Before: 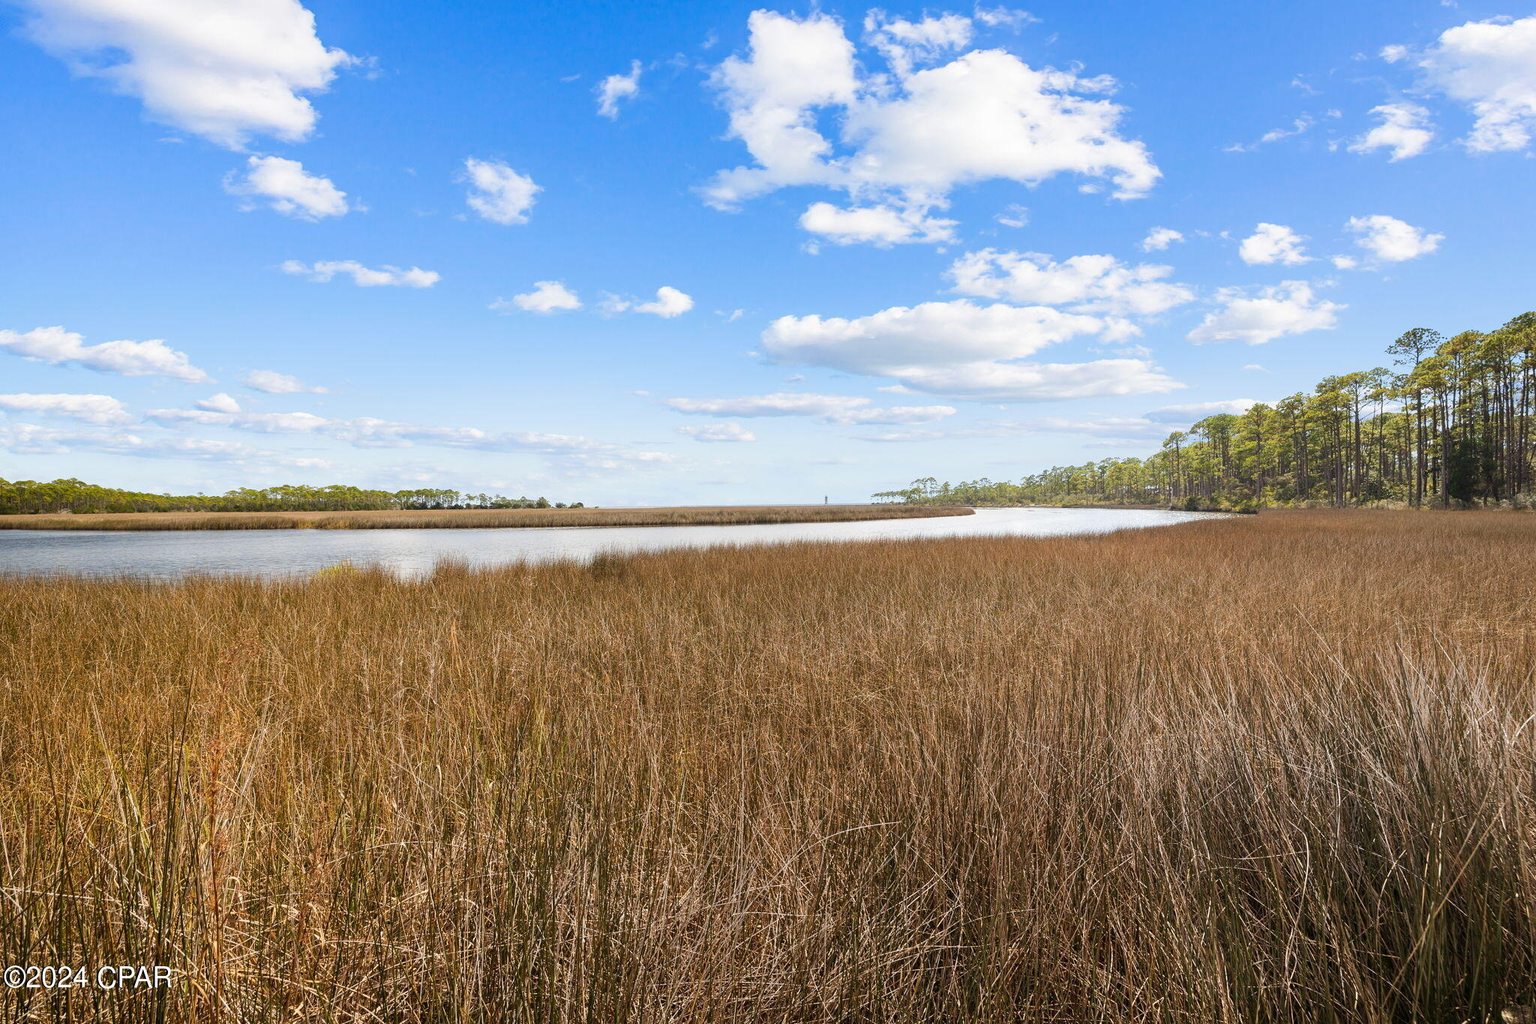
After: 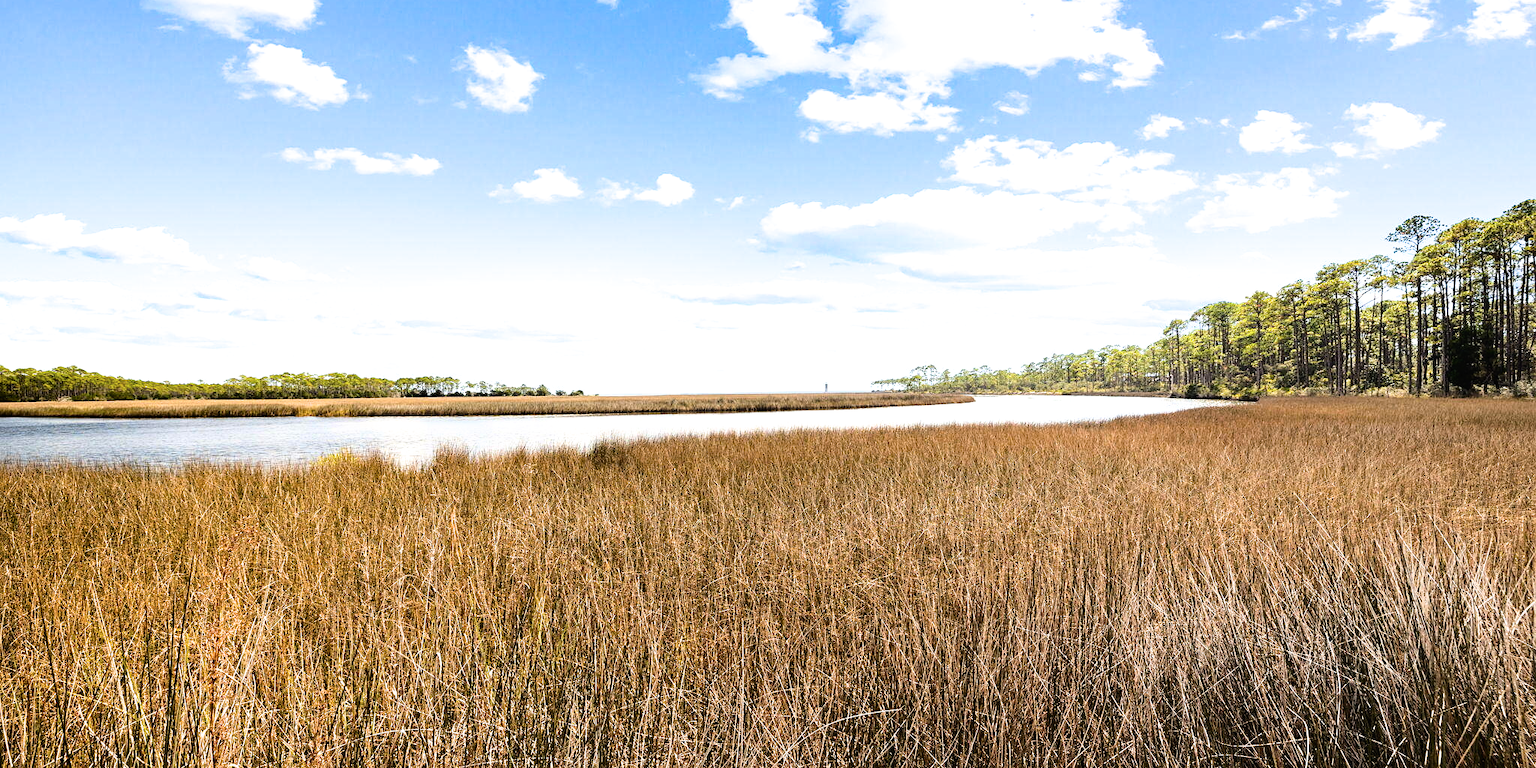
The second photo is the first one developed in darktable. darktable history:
filmic rgb: black relative exposure -8.22 EV, white relative exposure 2.2 EV, target white luminance 99.988%, hardness 7.11, latitude 75.74%, contrast 1.324, highlights saturation mix -2.23%, shadows ↔ highlights balance 30.39%
crop: top 11.023%, bottom 13.955%
haze removal: compatibility mode true, adaptive false
sharpen: amount 0.202
tone curve: curves: ch0 [(0, 0) (0.003, 0.015) (0.011, 0.019) (0.025, 0.026) (0.044, 0.041) (0.069, 0.057) (0.1, 0.085) (0.136, 0.116) (0.177, 0.158) (0.224, 0.215) (0.277, 0.286) (0.335, 0.367) (0.399, 0.452) (0.468, 0.534) (0.543, 0.612) (0.623, 0.698) (0.709, 0.775) (0.801, 0.858) (0.898, 0.928) (1, 1)], color space Lab, independent channels, preserve colors none
color balance rgb: perceptual saturation grading › global saturation 19.857%, perceptual brilliance grading › highlights 10.11%, perceptual brilliance grading › mid-tones 5.014%
exposure: compensate exposure bias true, compensate highlight preservation false
